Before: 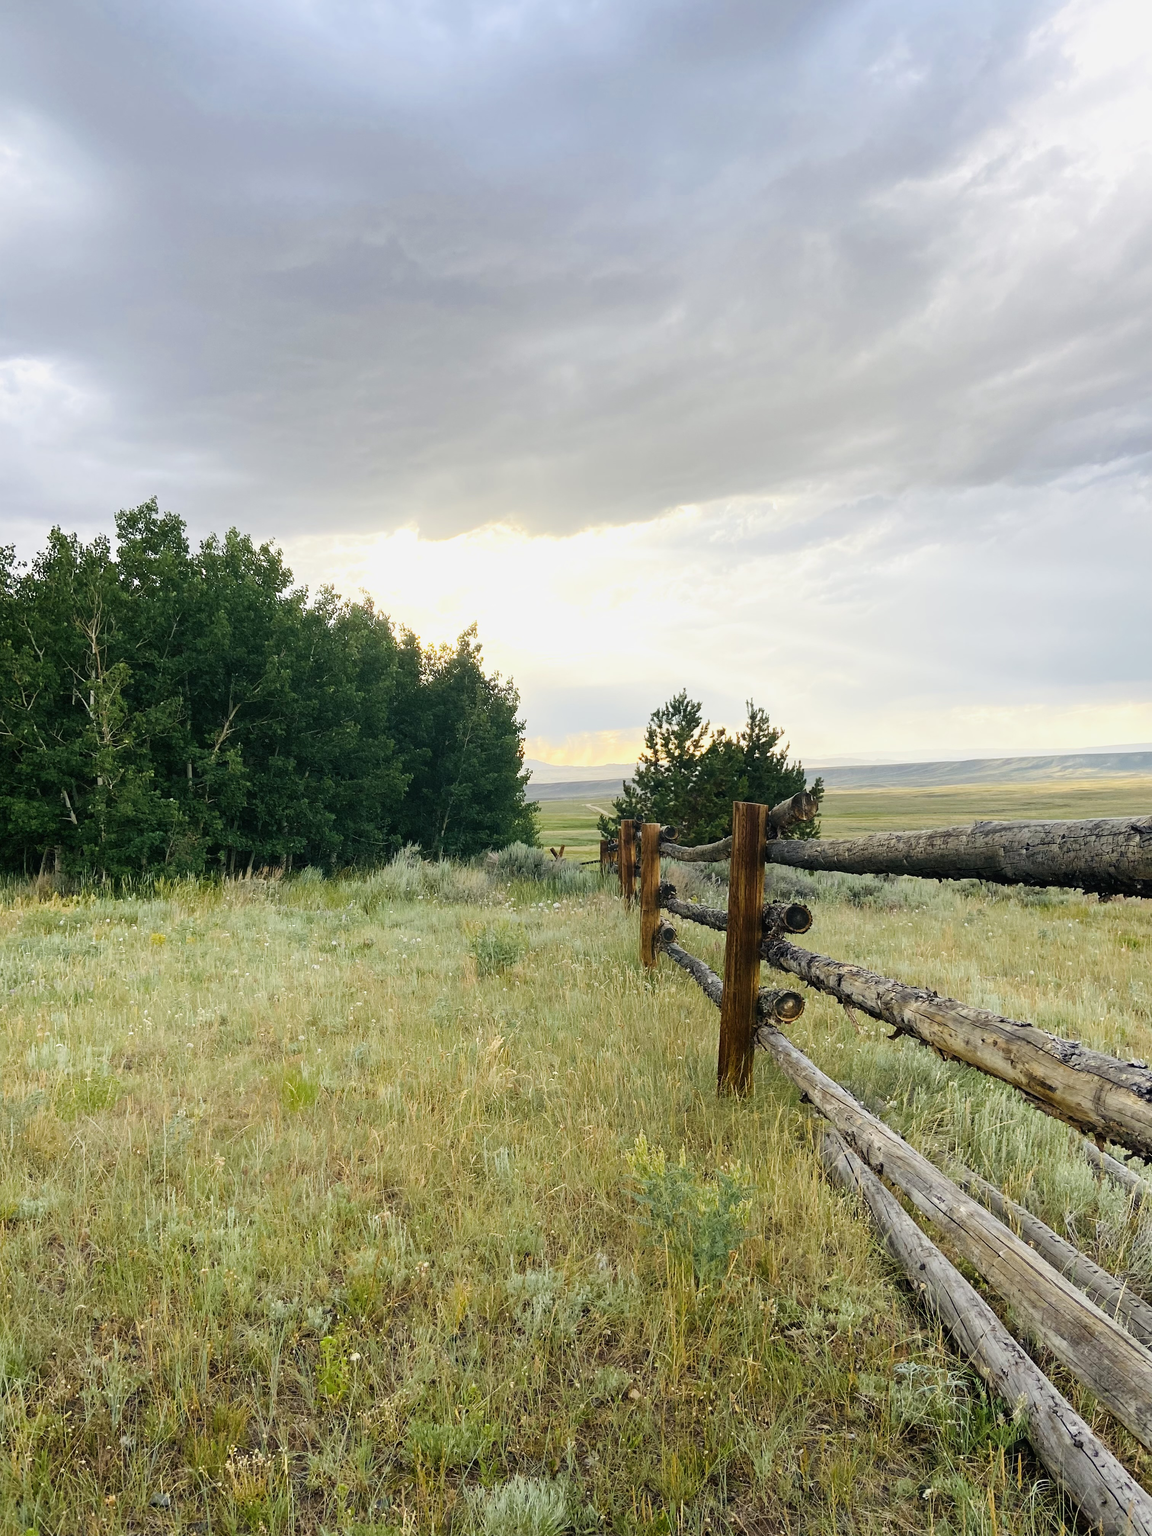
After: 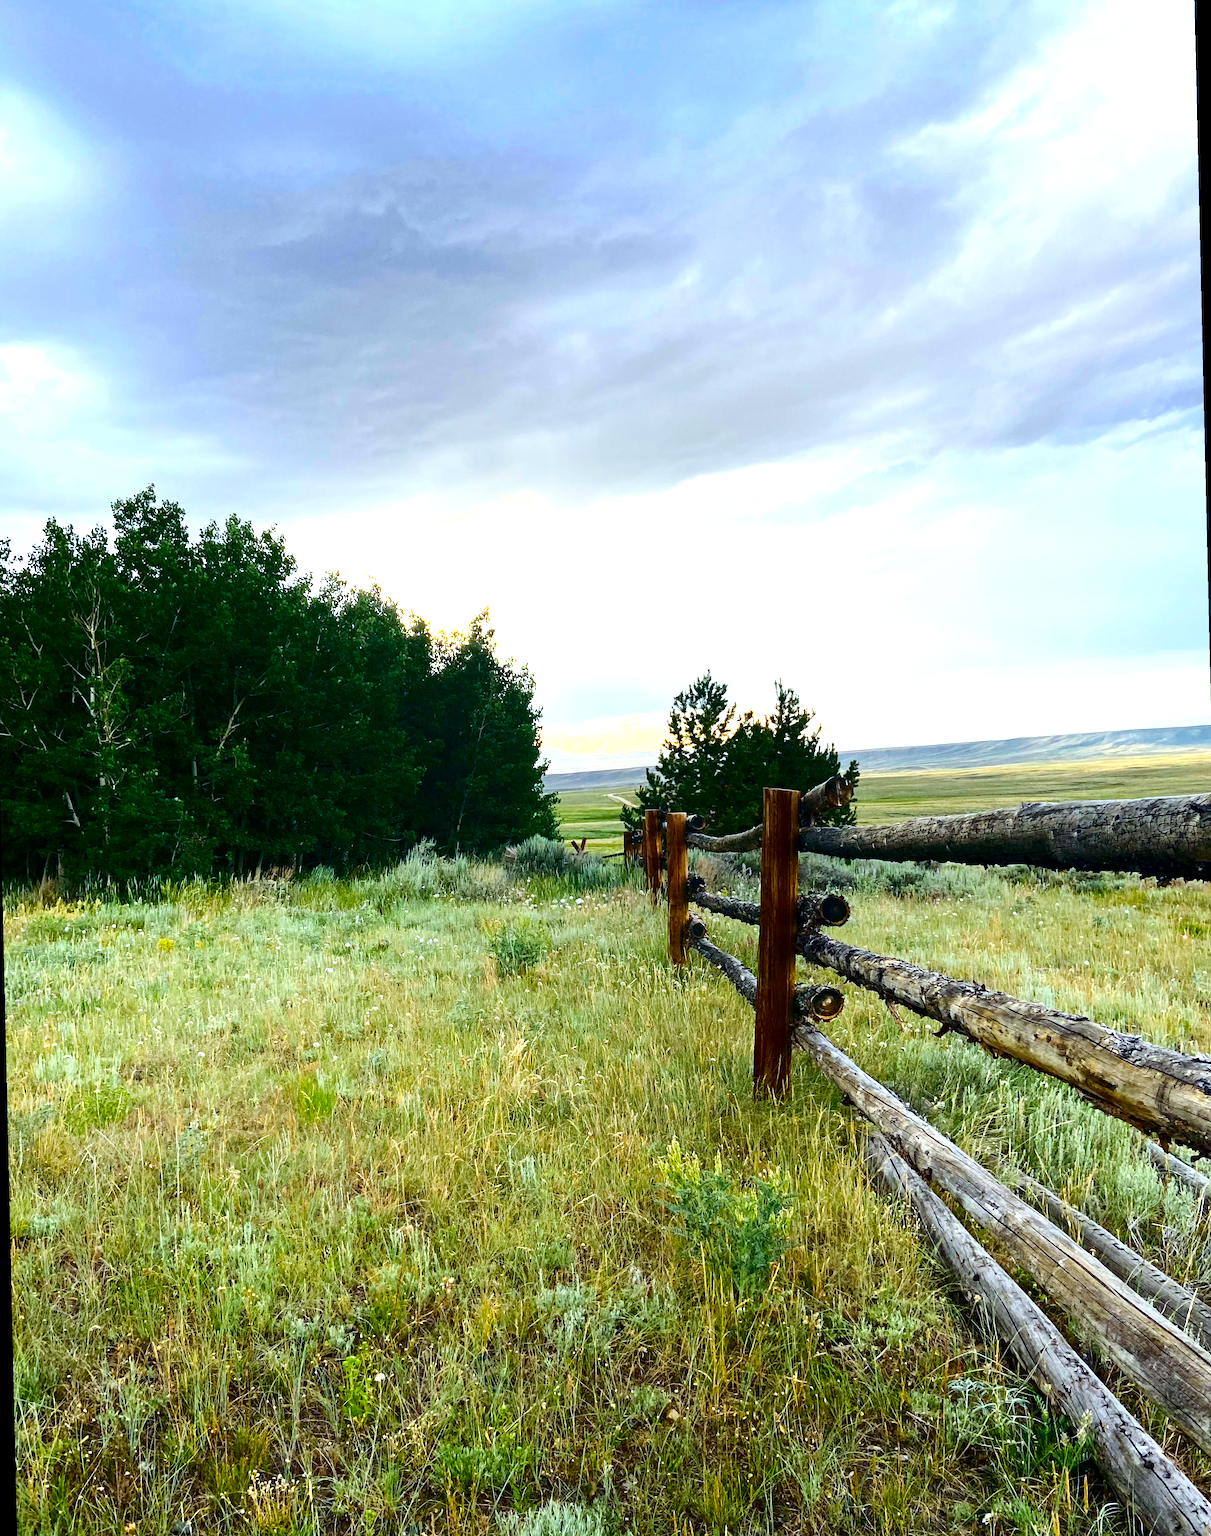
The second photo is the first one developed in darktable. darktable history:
contrast brightness saturation: contrast 0.22, brightness -0.19, saturation 0.24
color calibration: x 0.37, y 0.382, temperature 4313.32 K
rotate and perspective: rotation -1.32°, lens shift (horizontal) -0.031, crop left 0.015, crop right 0.985, crop top 0.047, crop bottom 0.982
haze removal: compatibility mode true, adaptive false
levels: levels [0, 0.43, 0.859]
